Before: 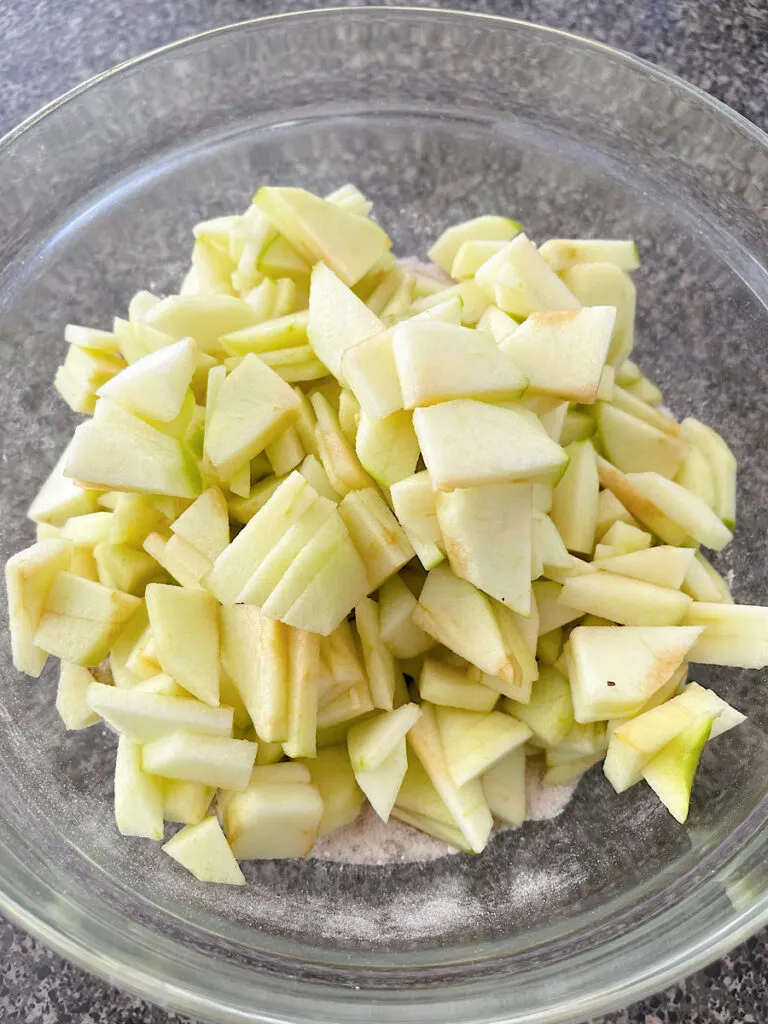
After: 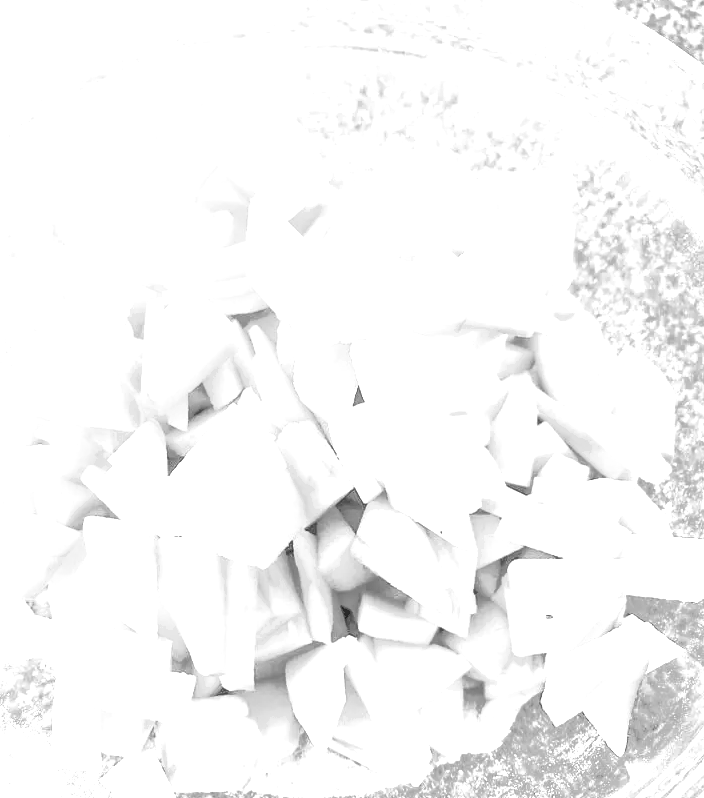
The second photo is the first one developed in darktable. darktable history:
local contrast: highlights 0%, shadows 0%, detail 133%
color balance: output saturation 98.5%
crop: left 8.155%, top 6.611%, bottom 15.385%
color balance rgb: shadows lift › chroma 2%, shadows lift › hue 247.2°, power › chroma 0.3%, power › hue 25.2°, highlights gain › chroma 3%, highlights gain › hue 60°, global offset › luminance 2%, perceptual saturation grading › global saturation 20%, perceptual saturation grading › highlights -20%, perceptual saturation grading › shadows 30%
monochrome: a 0, b 0, size 0.5, highlights 0.57
rgb levels: levels [[0.027, 0.429, 0.996], [0, 0.5, 1], [0, 0.5, 1]]
exposure: exposure 2.207 EV, compensate highlight preservation false
base curve: curves: ch0 [(0.065, 0.026) (0.236, 0.358) (0.53, 0.546) (0.777, 0.841) (0.924, 0.992)], preserve colors average RGB
